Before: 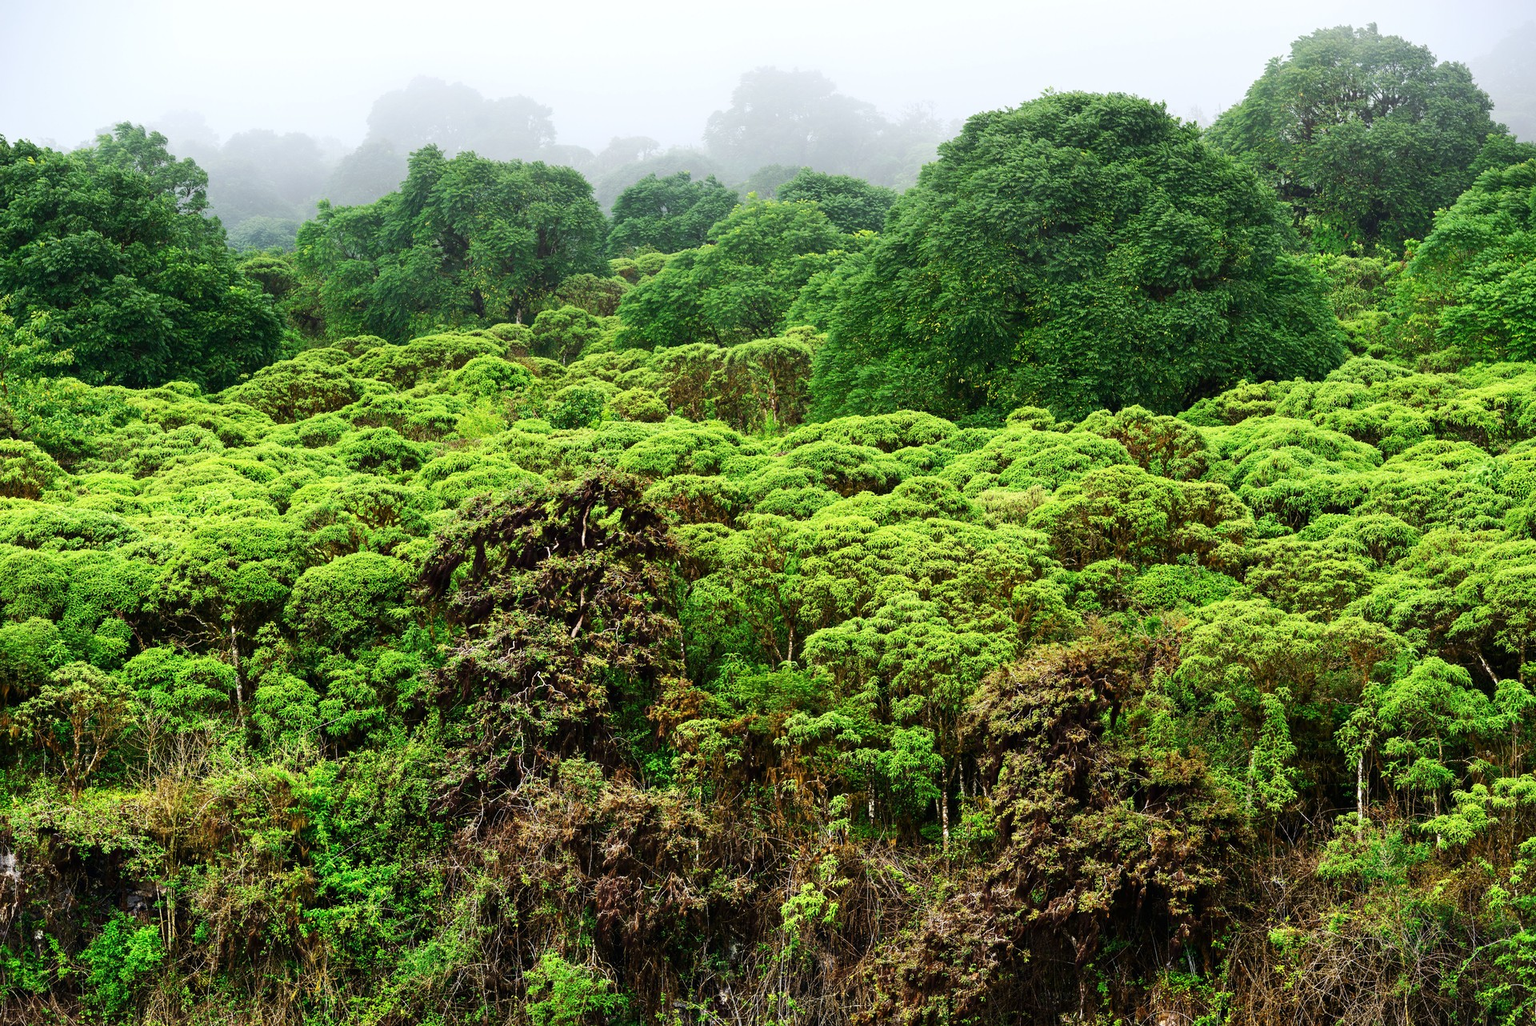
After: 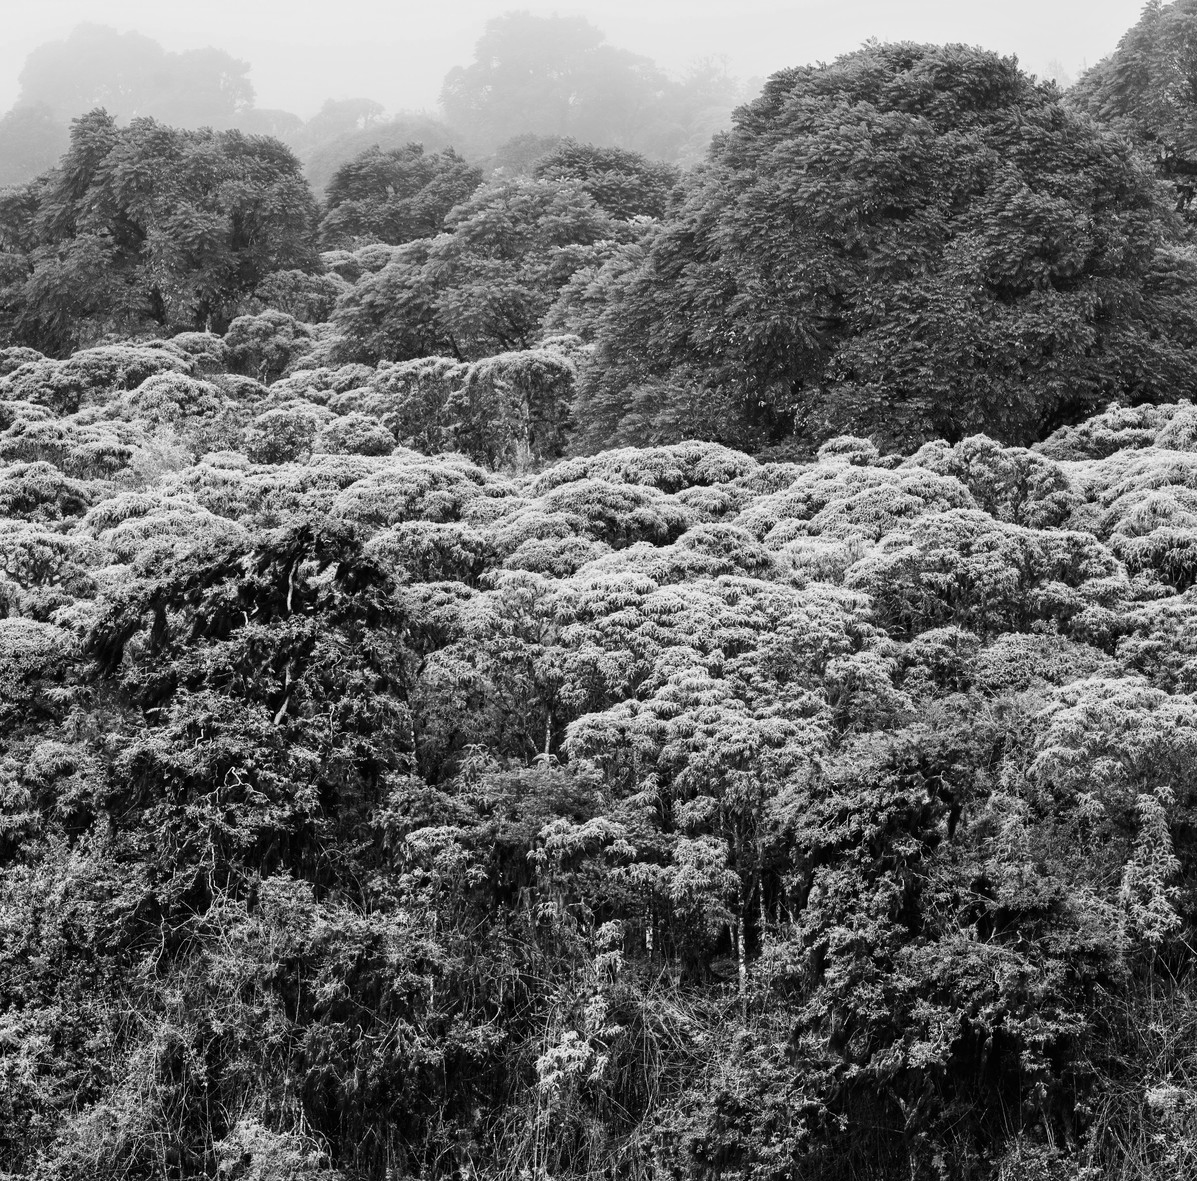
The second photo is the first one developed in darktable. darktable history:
crop and rotate: left 22.918%, top 5.629%, right 14.711%, bottom 2.247%
monochrome: a -92.57, b 58.91
